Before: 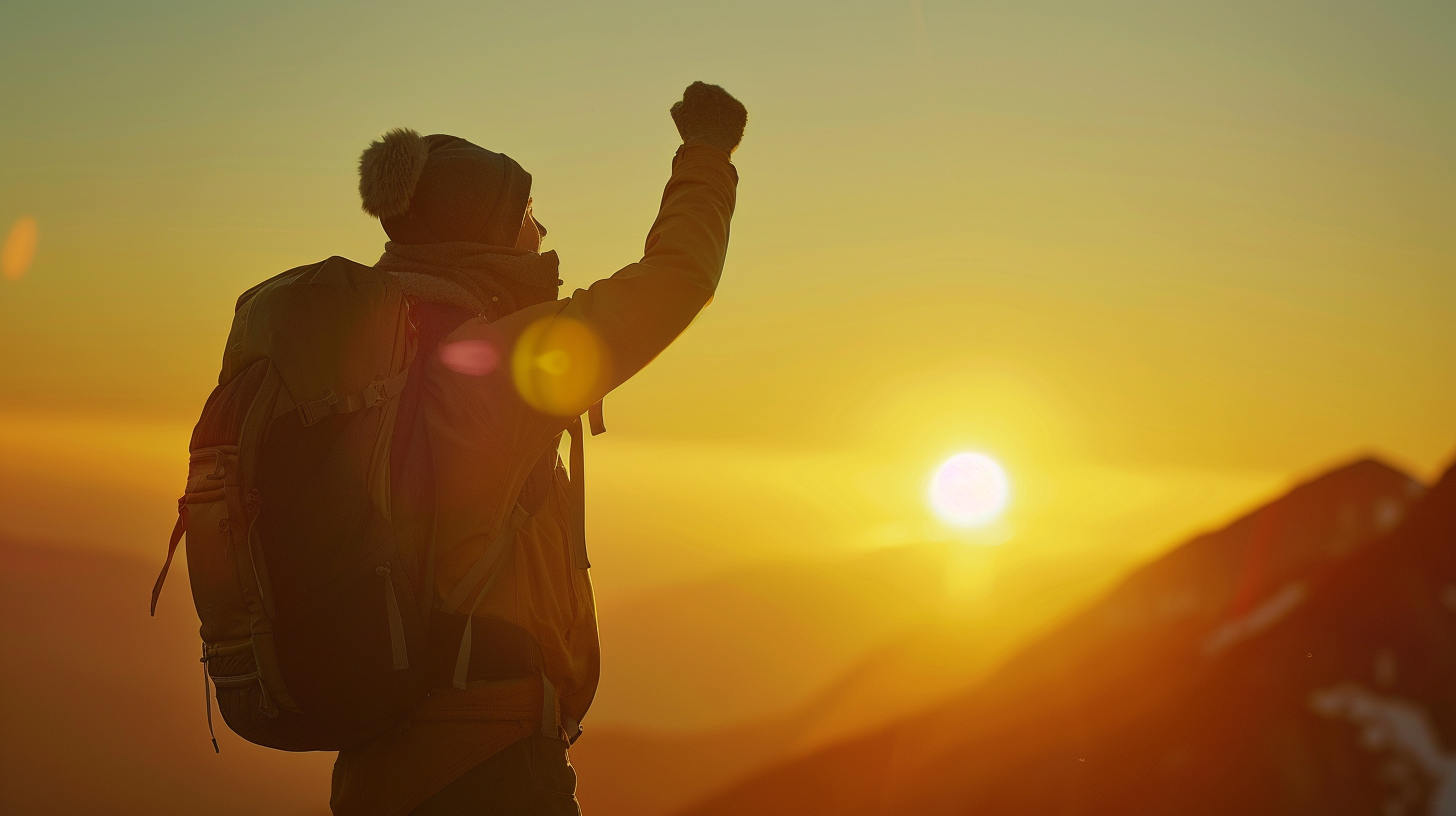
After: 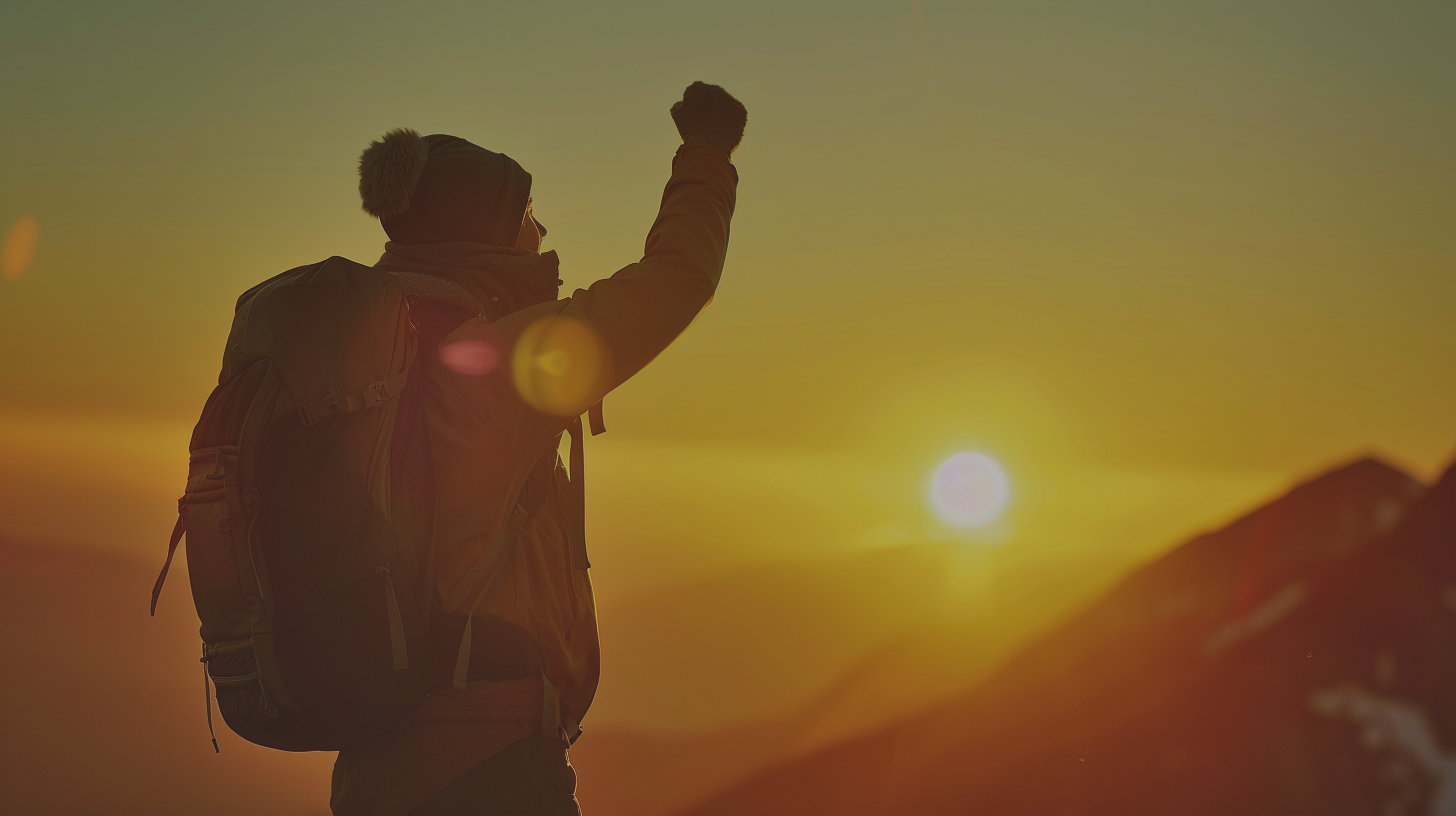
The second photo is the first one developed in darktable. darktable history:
shadows and highlights: low approximation 0.01, soften with gaussian
exposure: black level correction -0.016, exposure -1.018 EV, compensate highlight preservation false
